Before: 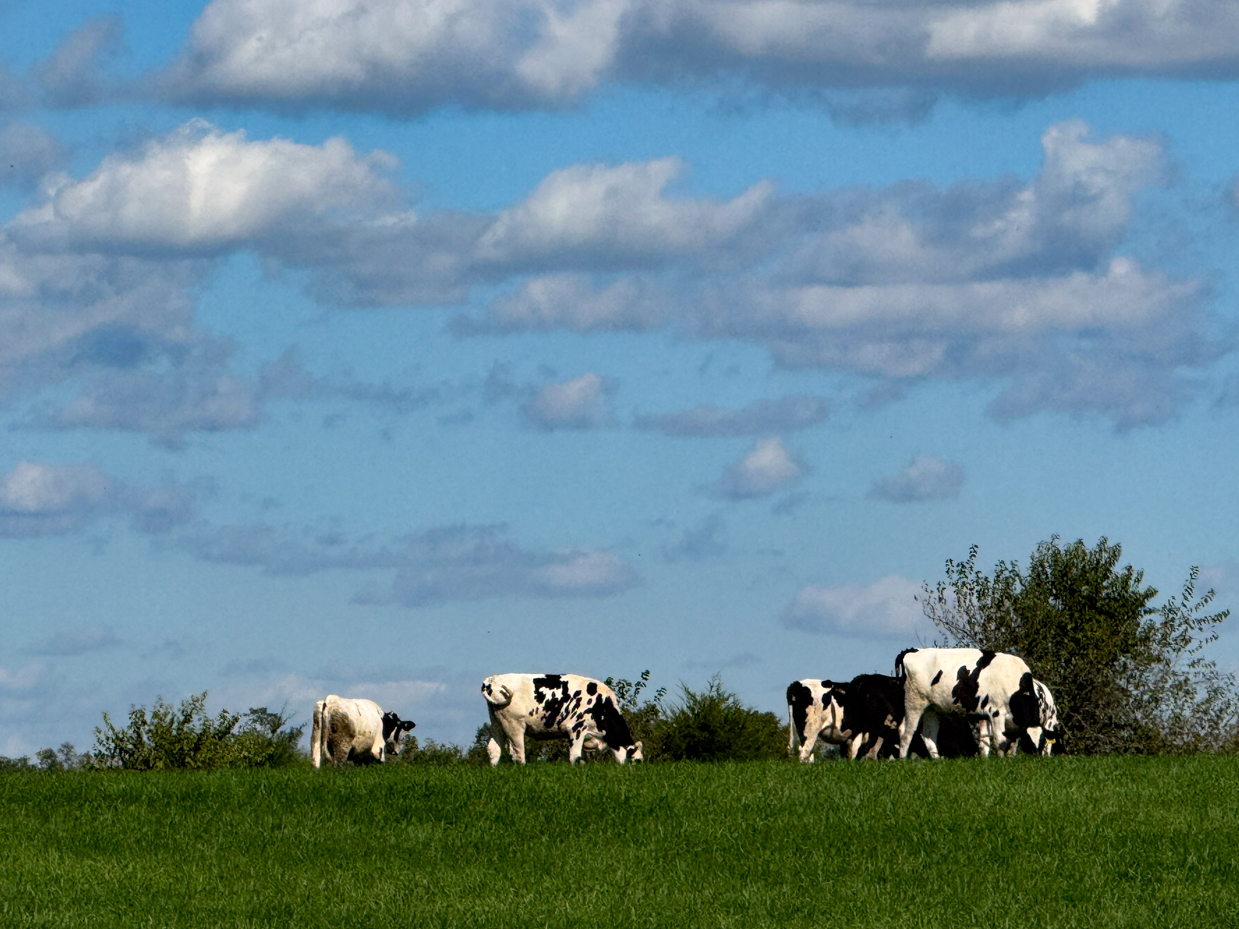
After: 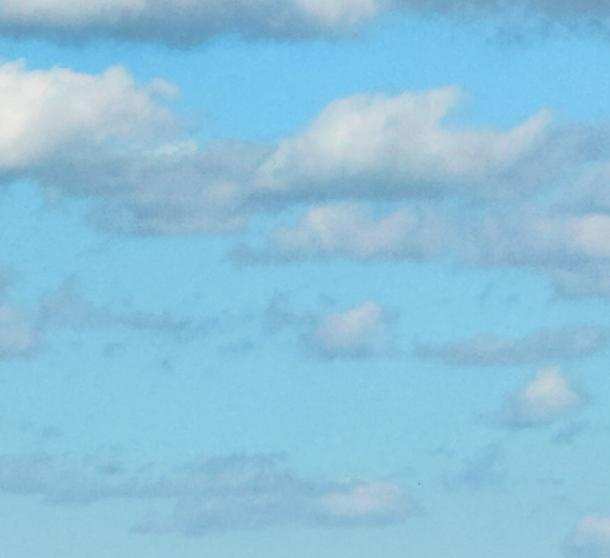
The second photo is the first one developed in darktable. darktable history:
crop: left 17.835%, top 7.675%, right 32.881%, bottom 32.213%
tone curve: curves: ch0 [(0, 0.005) (0.103, 0.097) (0.18, 0.207) (0.384, 0.465) (0.491, 0.585) (0.629, 0.726) (0.84, 0.866) (1, 0.947)]; ch1 [(0, 0) (0.172, 0.123) (0.324, 0.253) (0.396, 0.388) (0.478, 0.461) (0.499, 0.497) (0.532, 0.515) (0.57, 0.584) (0.635, 0.675) (0.805, 0.892) (1, 1)]; ch2 [(0, 0) (0.411, 0.424) (0.496, 0.501) (0.515, 0.507) (0.553, 0.562) (0.604, 0.642) (0.708, 0.768) (0.839, 0.916) (1, 1)], color space Lab, independent channels, preserve colors none
exposure: exposure 0.207 EV, compensate highlight preservation false
